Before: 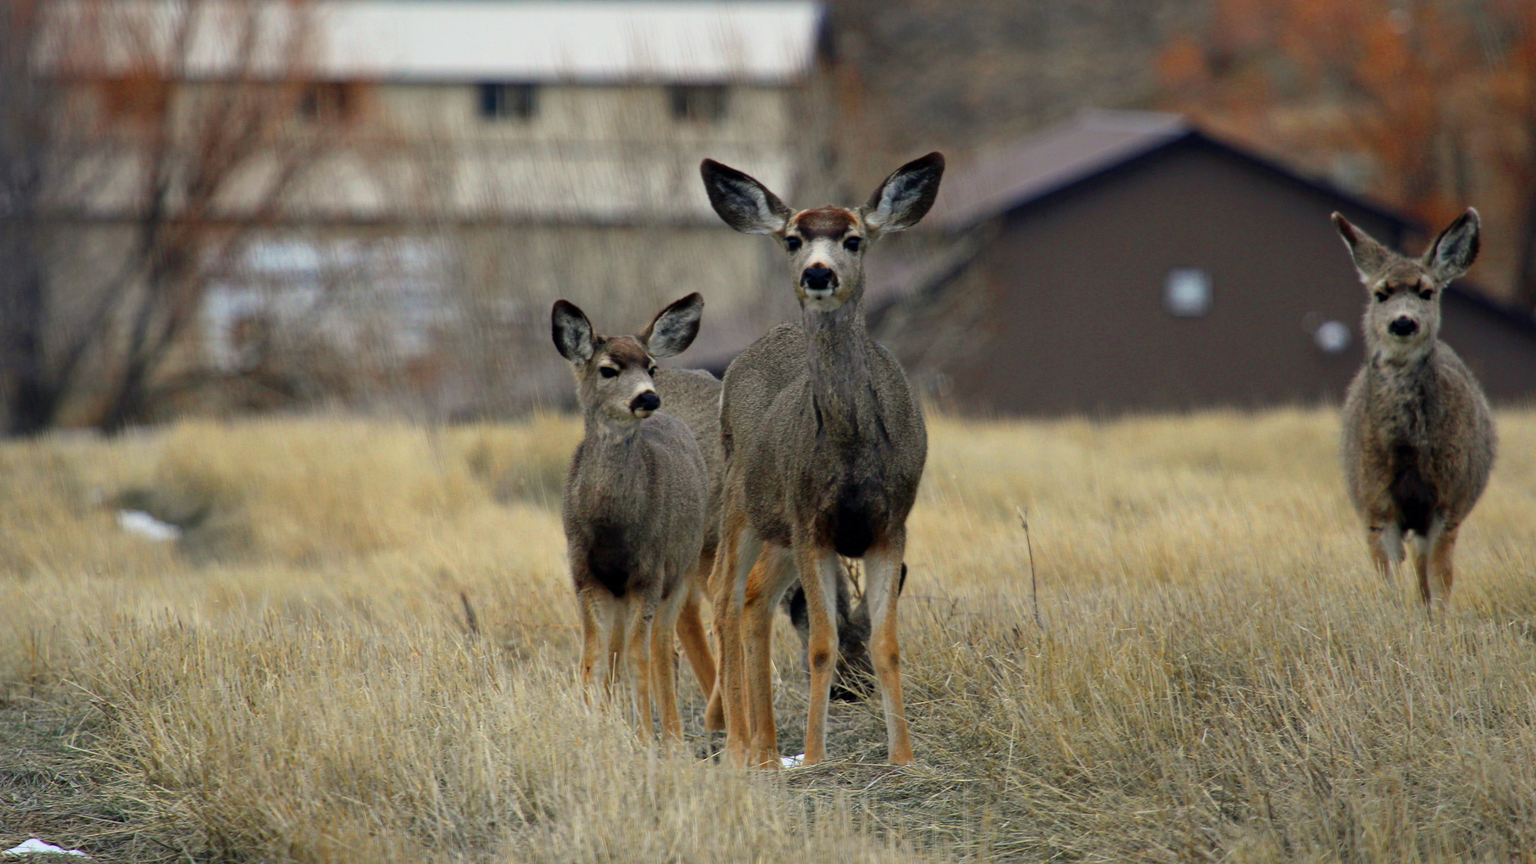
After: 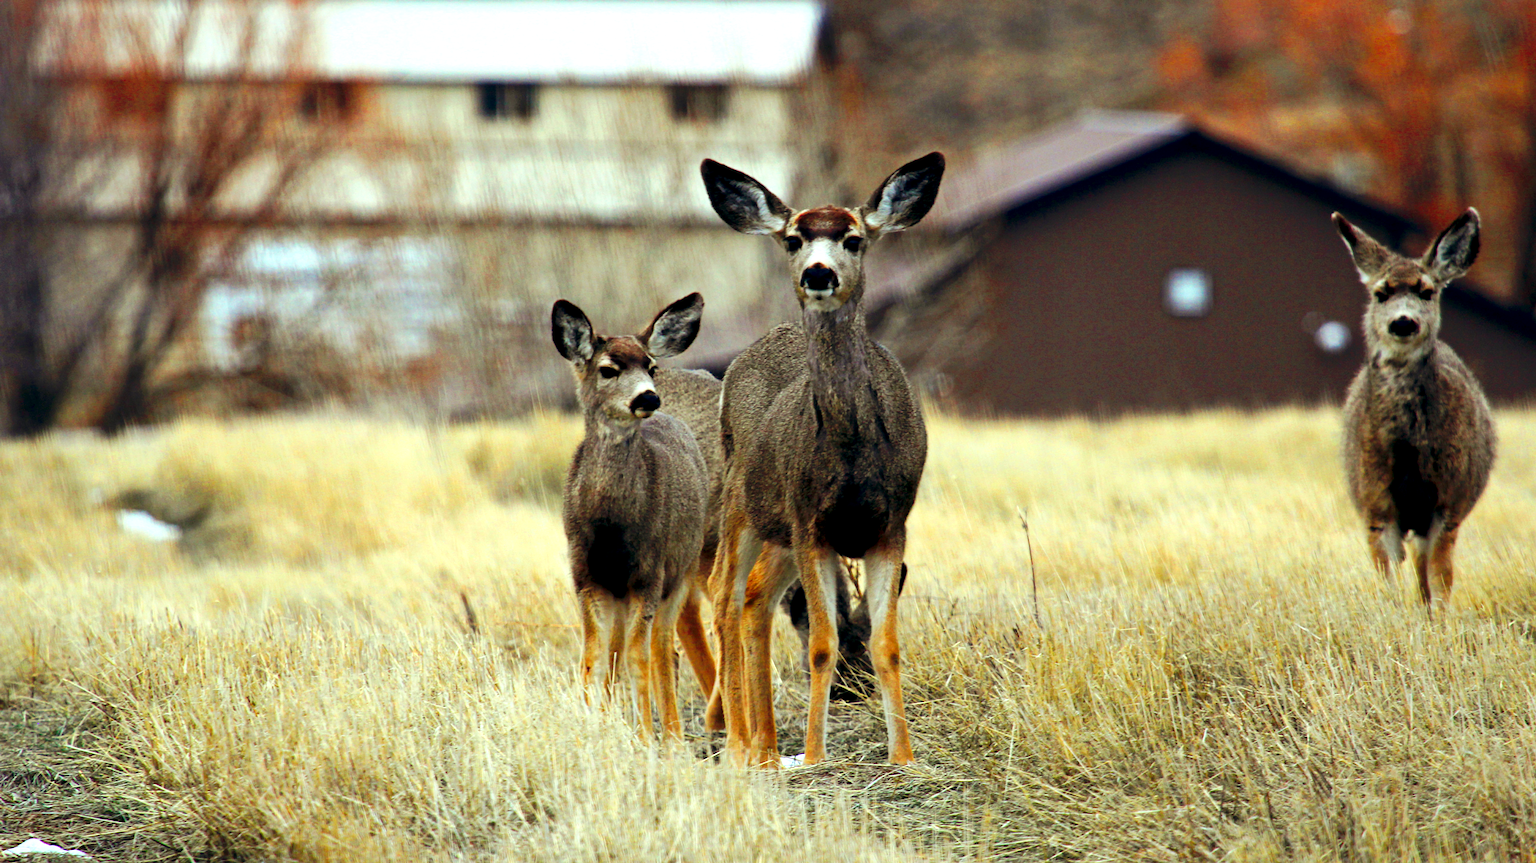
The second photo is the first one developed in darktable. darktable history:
exposure: black level correction 0.008, exposure 0.979 EV, compensate highlight preservation false
color balance: lift [1.003, 0.993, 1.001, 1.007], gamma [1.018, 1.072, 0.959, 0.928], gain [0.974, 0.873, 1.031, 1.127]
tone curve: curves: ch0 [(0, 0) (0.003, 0) (0.011, 0) (0.025, 0) (0.044, 0.006) (0.069, 0.024) (0.1, 0.038) (0.136, 0.052) (0.177, 0.08) (0.224, 0.112) (0.277, 0.145) (0.335, 0.206) (0.399, 0.284) (0.468, 0.372) (0.543, 0.477) (0.623, 0.593) (0.709, 0.717) (0.801, 0.815) (0.898, 0.92) (1, 1)], preserve colors none
white balance: red 1.045, blue 0.932
